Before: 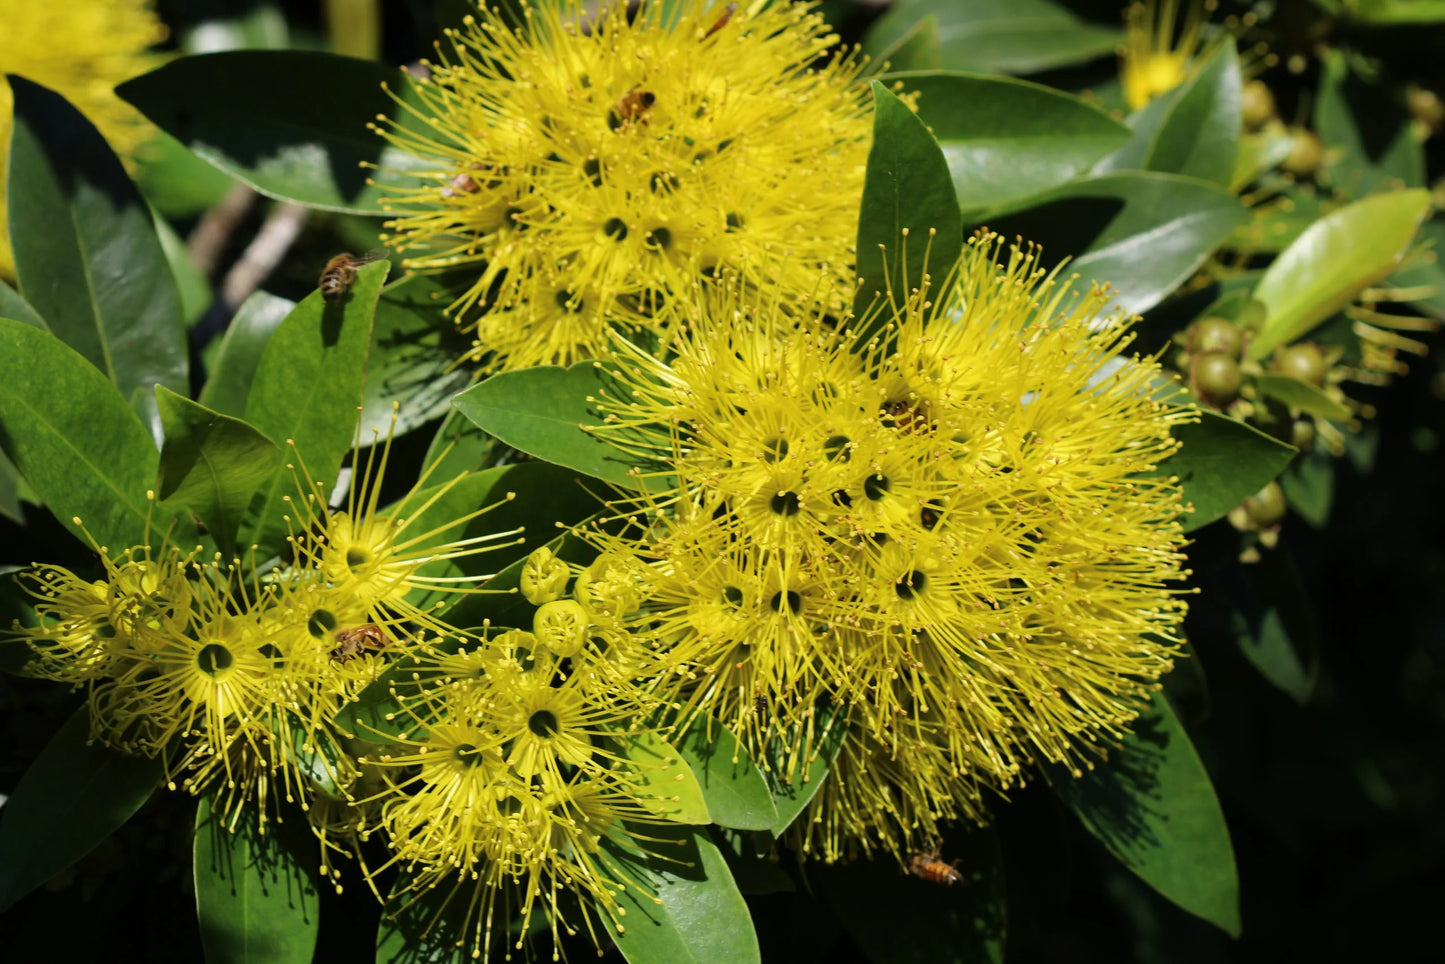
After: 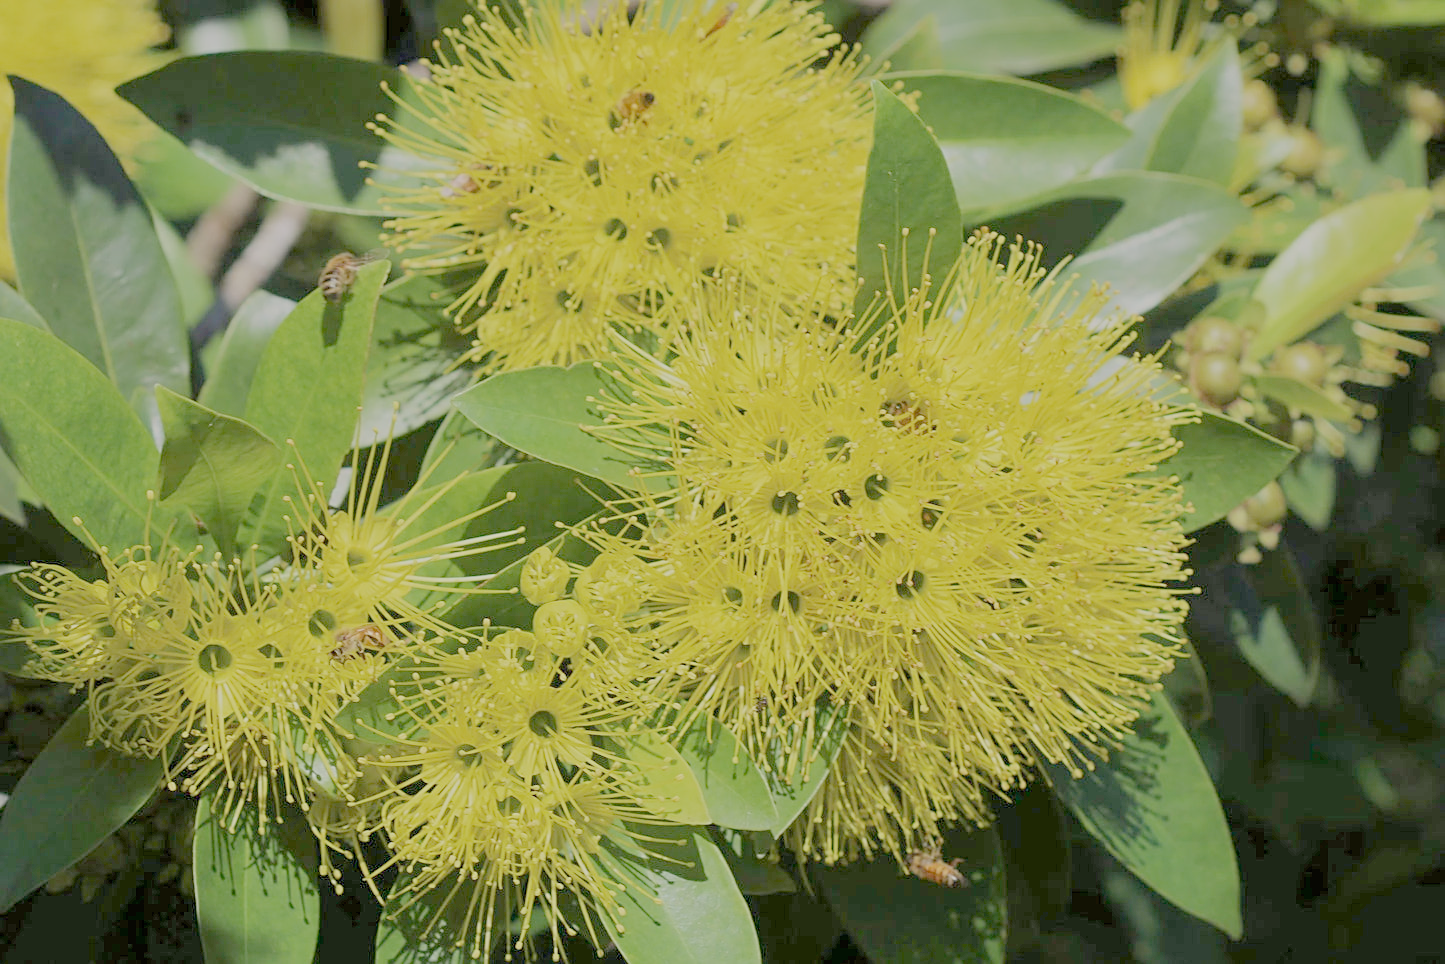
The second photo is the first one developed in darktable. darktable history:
sharpen: on, module defaults
exposure: exposure 0.033 EV
filmic rgb: black relative exposure -8.2 EV, white relative exposure 4.4 EV, threshold 3 EV, hardness 3.93, latitude 50%, contrast 0.765, color science v5 (2021), contrast in shadows safe, contrast in highlights safe
color balance rgb: linear chroma grading › global chroma -3%
